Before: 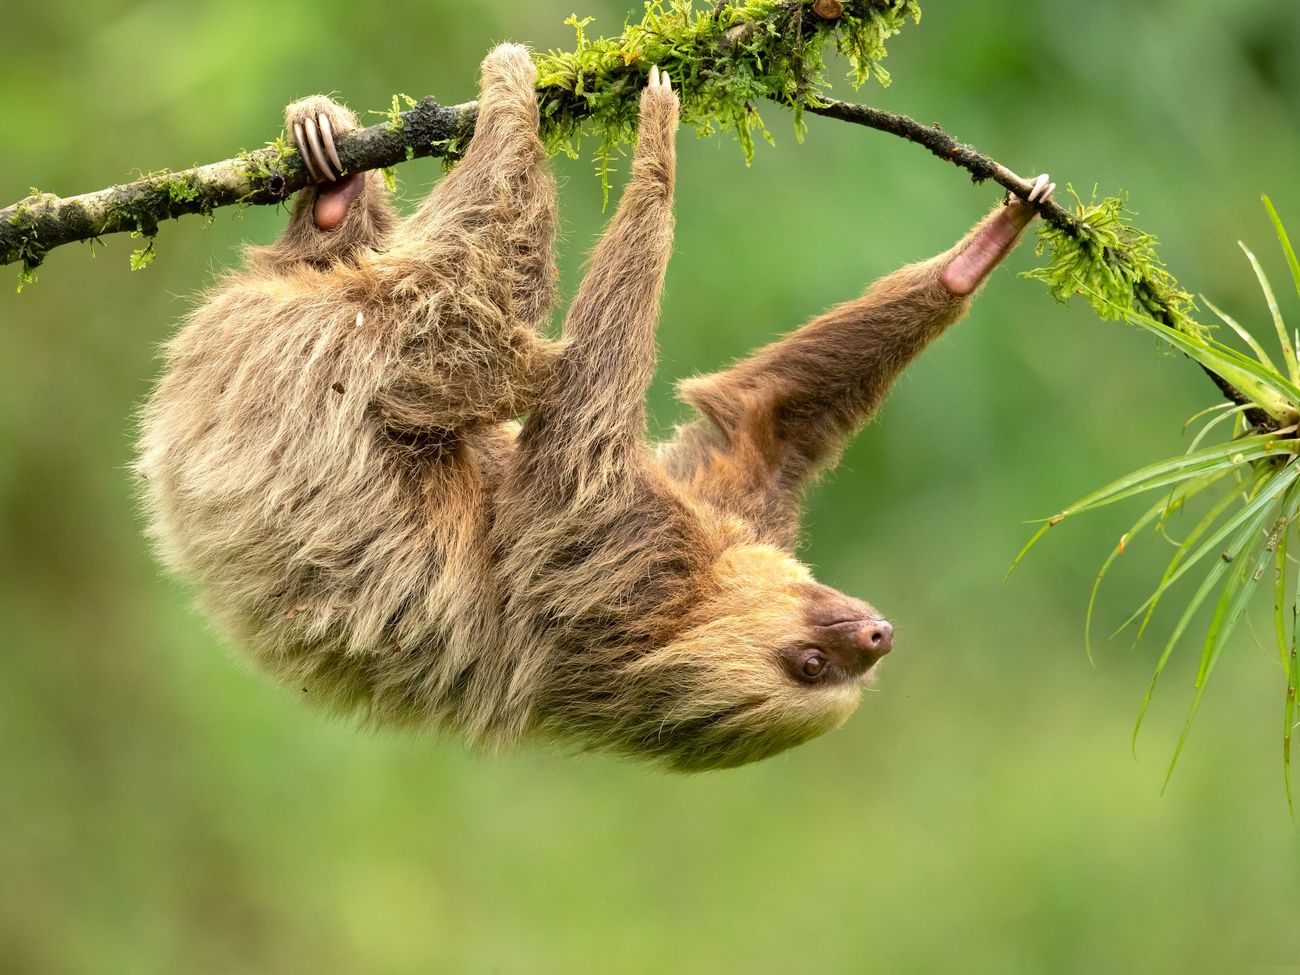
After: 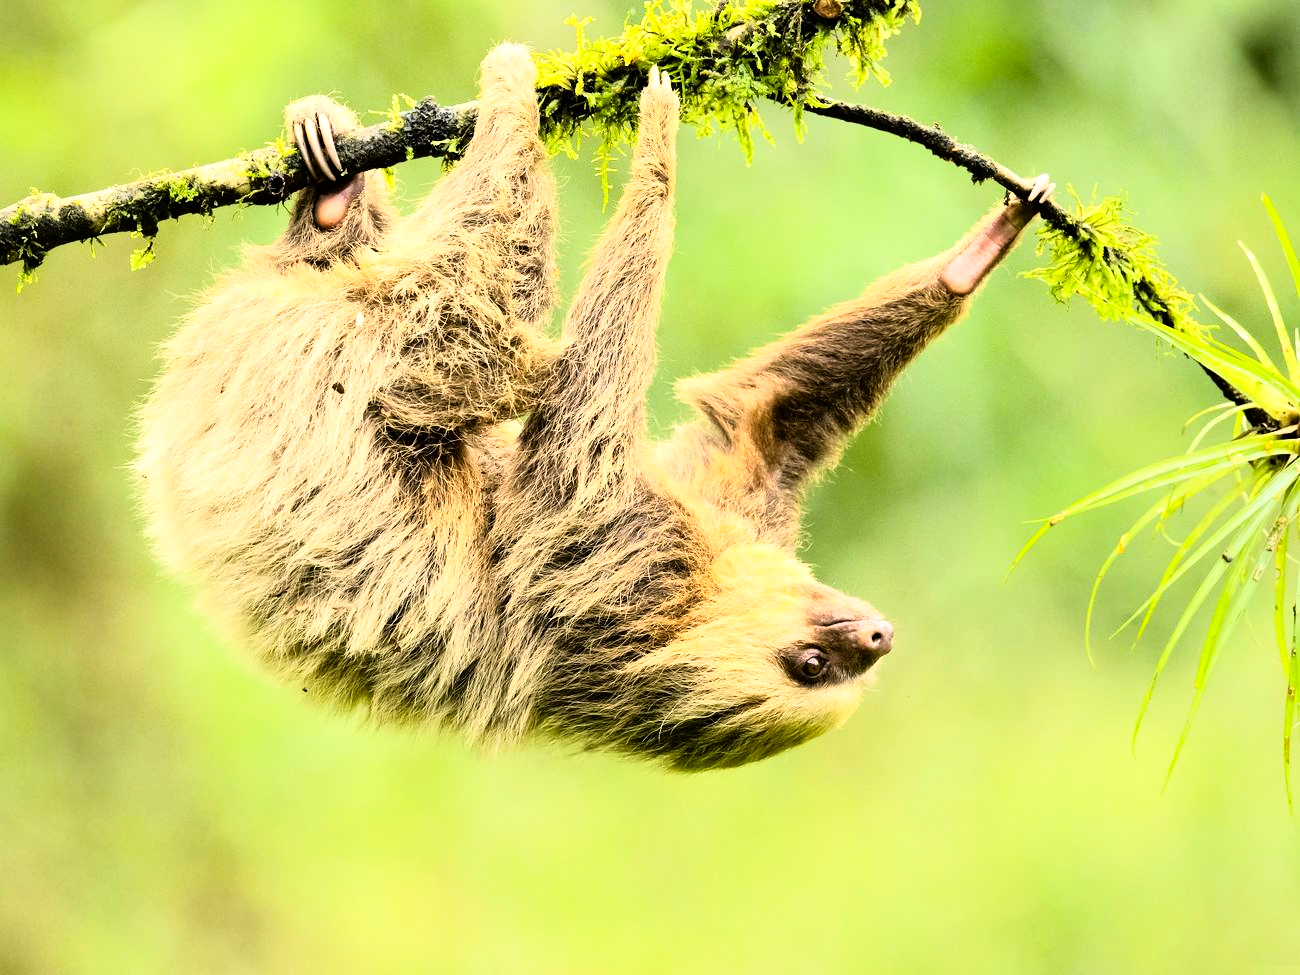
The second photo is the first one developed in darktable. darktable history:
rgb curve: curves: ch0 [(0, 0) (0.21, 0.15) (0.24, 0.21) (0.5, 0.75) (0.75, 0.96) (0.89, 0.99) (1, 1)]; ch1 [(0, 0.02) (0.21, 0.13) (0.25, 0.2) (0.5, 0.67) (0.75, 0.9) (0.89, 0.97) (1, 1)]; ch2 [(0, 0.02) (0.21, 0.13) (0.25, 0.2) (0.5, 0.67) (0.75, 0.9) (0.89, 0.97) (1, 1)], compensate middle gray true
color contrast: green-magenta contrast 0.8, blue-yellow contrast 1.1, unbound 0
